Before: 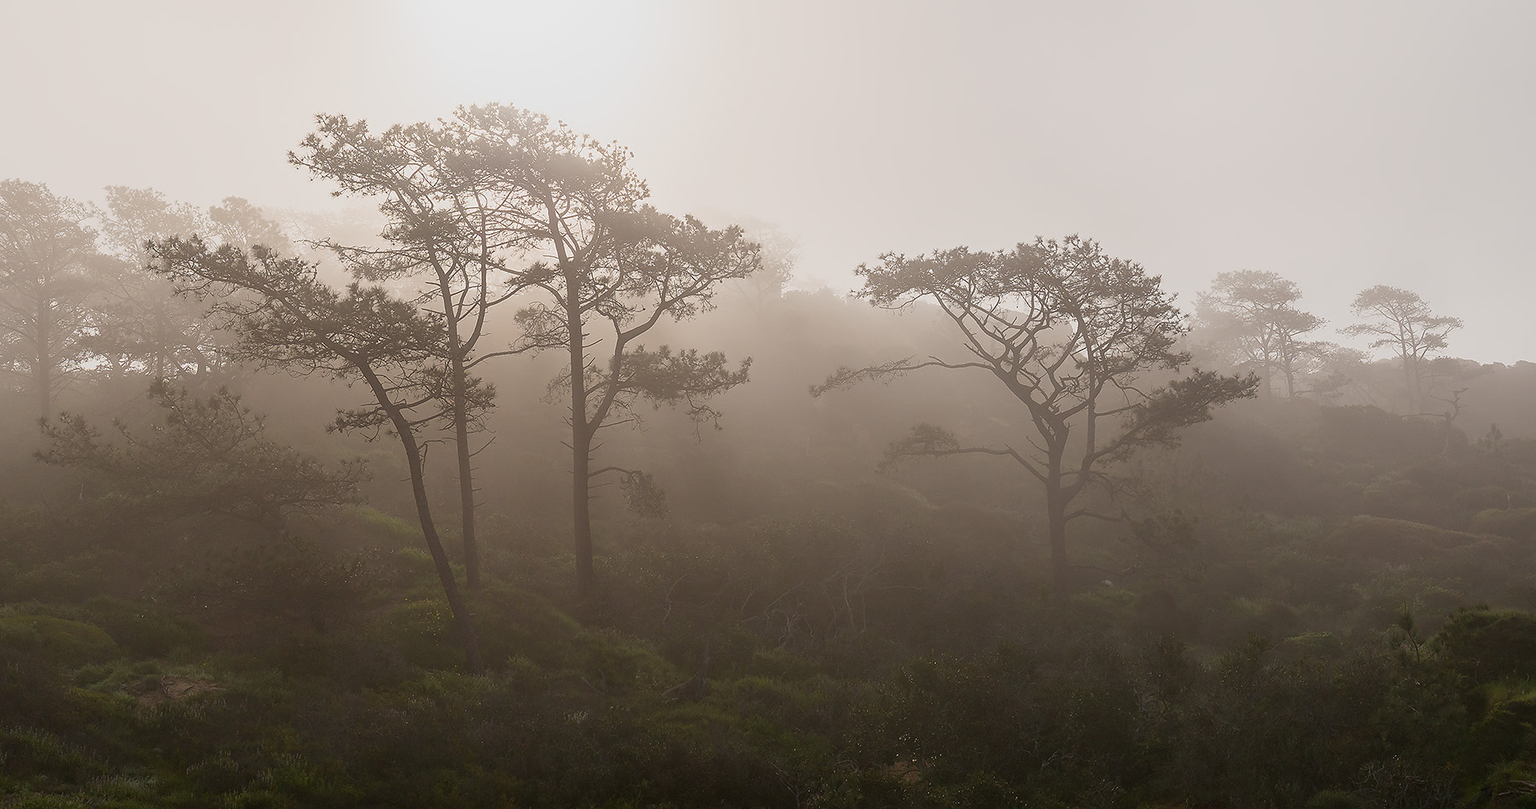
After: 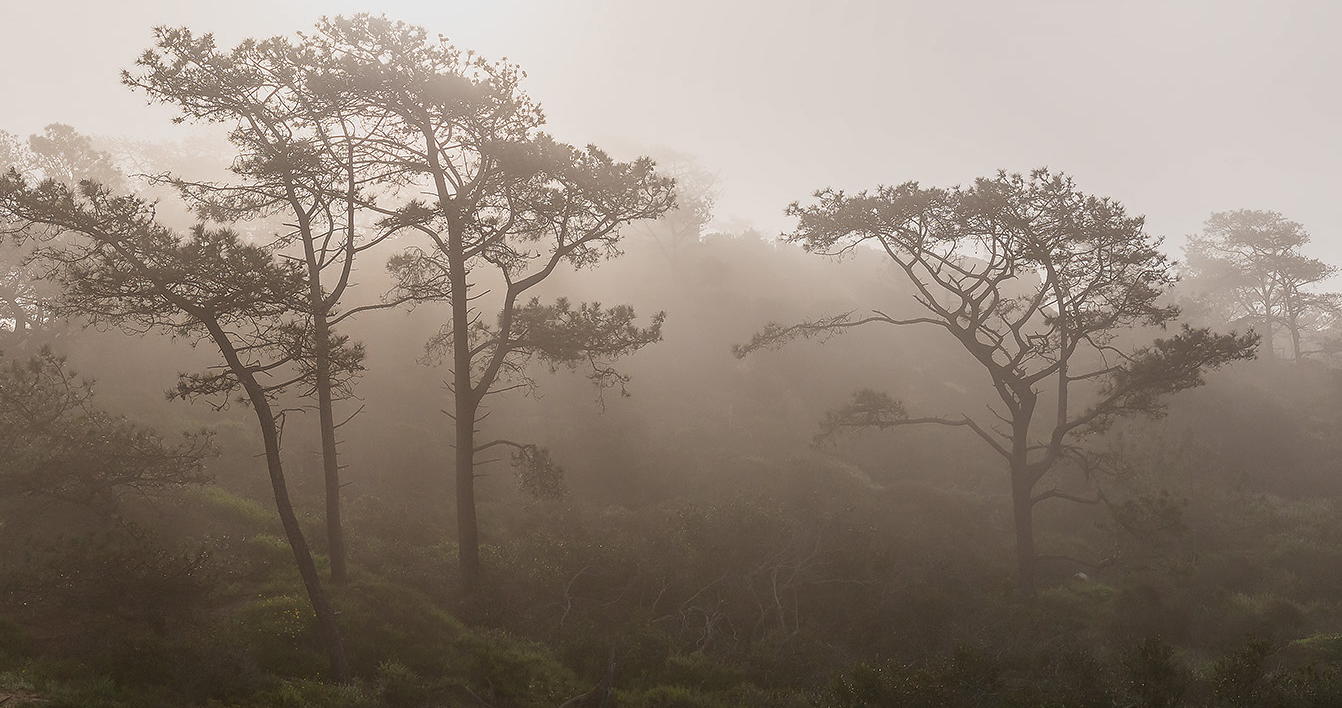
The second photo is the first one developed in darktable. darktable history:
crop and rotate: left 12.047%, top 11.366%, right 13.368%, bottom 13.861%
local contrast: on, module defaults
